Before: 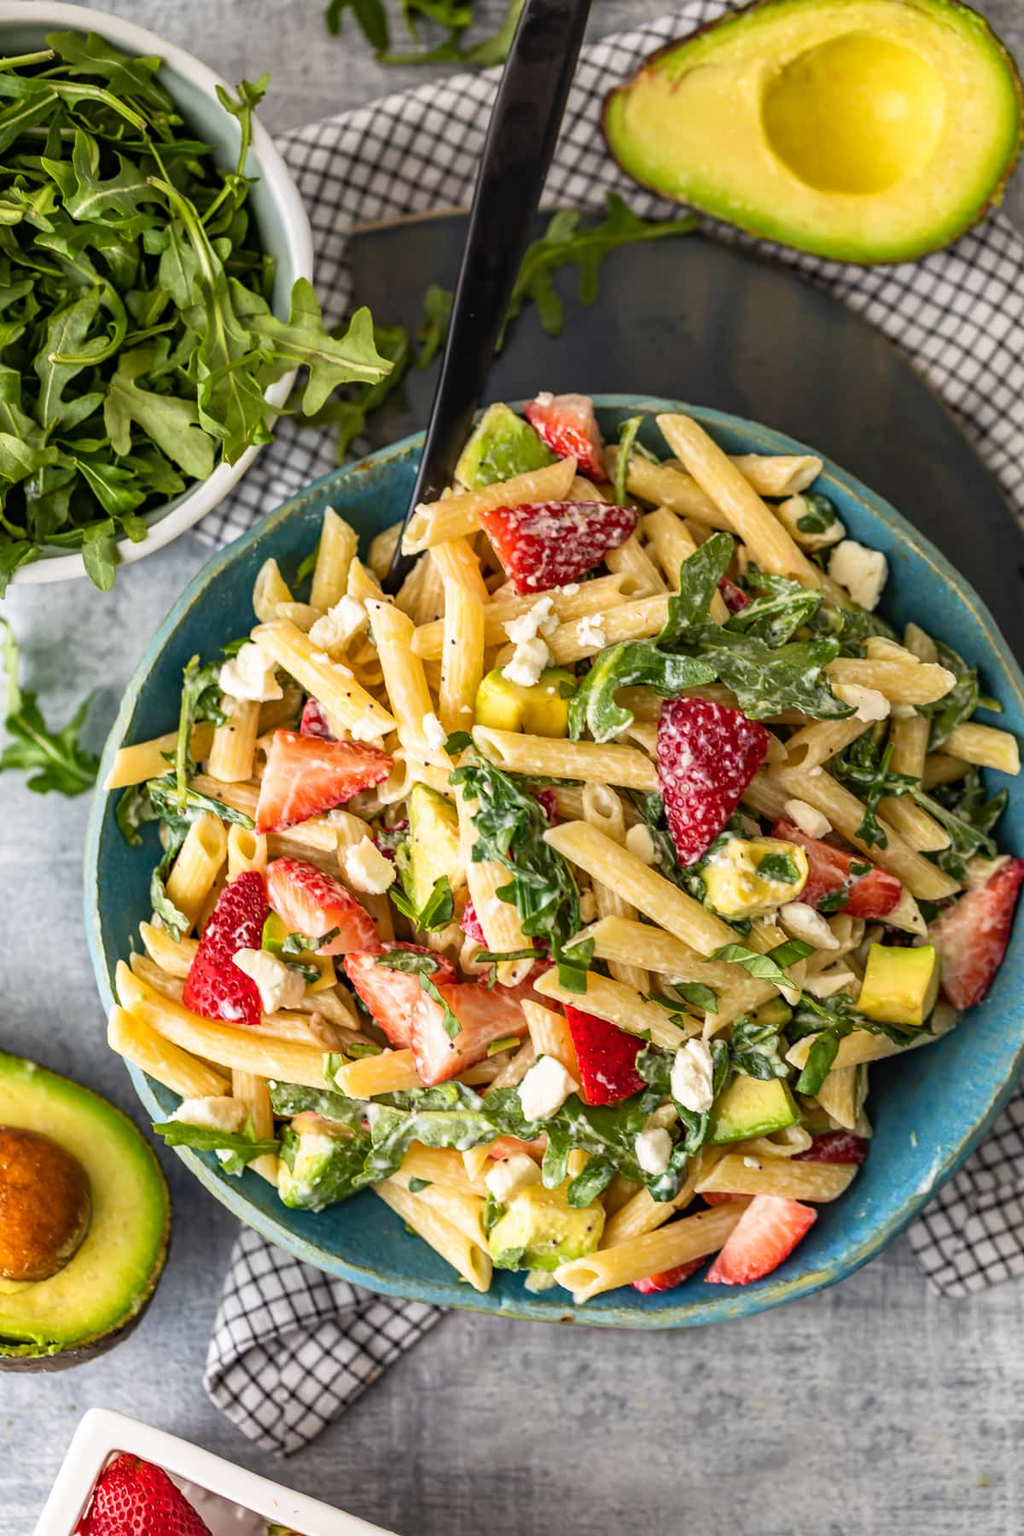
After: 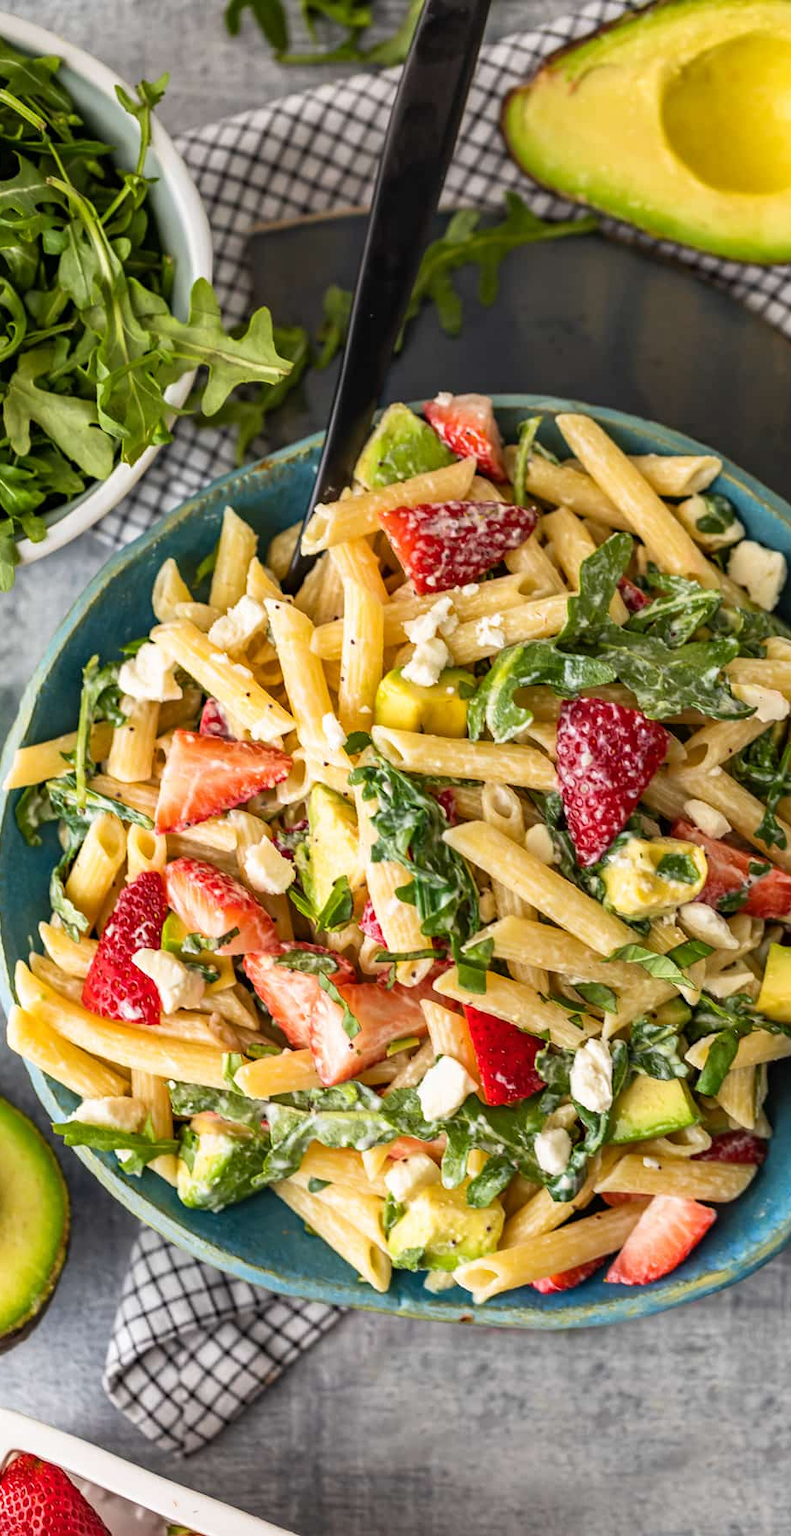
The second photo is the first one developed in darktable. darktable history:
crop: left 9.876%, right 12.838%
